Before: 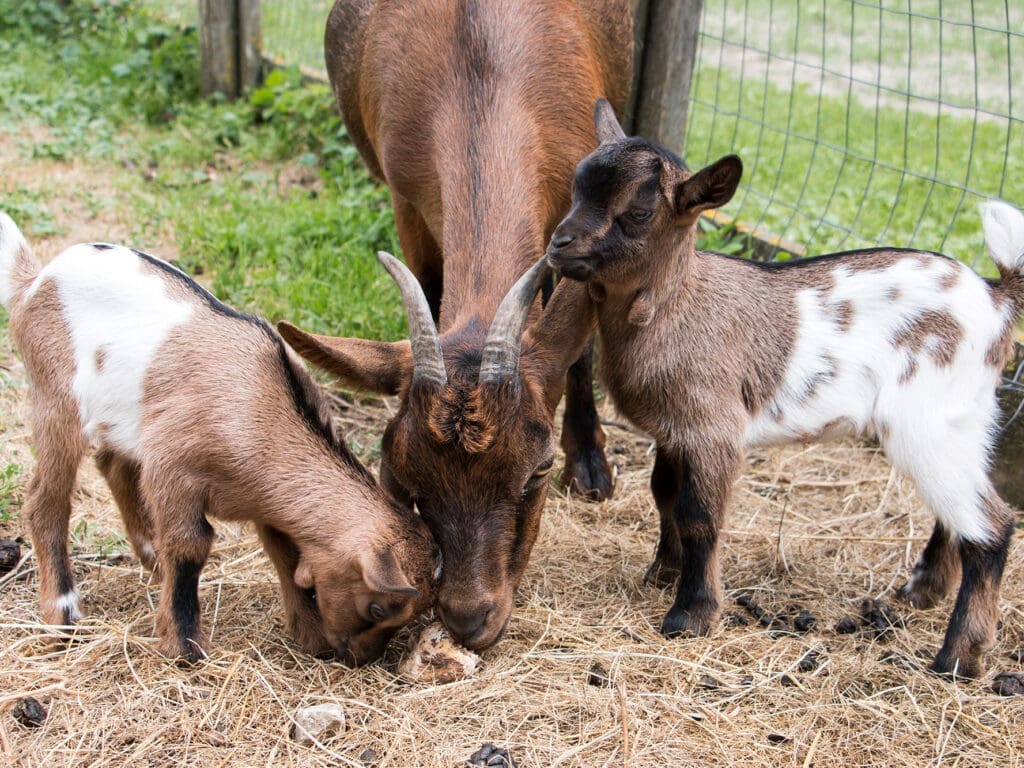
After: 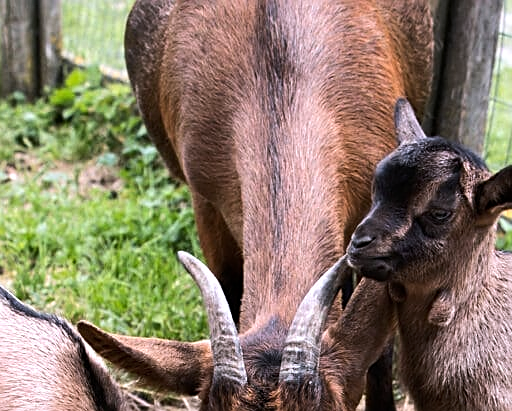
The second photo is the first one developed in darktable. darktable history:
sharpen: on, module defaults
tone equalizer: -8 EV -0.75 EV, -7 EV -0.7 EV, -6 EV -0.6 EV, -5 EV -0.4 EV, -3 EV 0.4 EV, -2 EV 0.6 EV, -1 EV 0.7 EV, +0 EV 0.75 EV, edges refinement/feathering 500, mask exposure compensation -1.57 EV, preserve details no
exposure: exposure -0.157 EV, compensate highlight preservation false
white balance: red 1.004, blue 1.096
crop: left 19.556%, right 30.401%, bottom 46.458%
